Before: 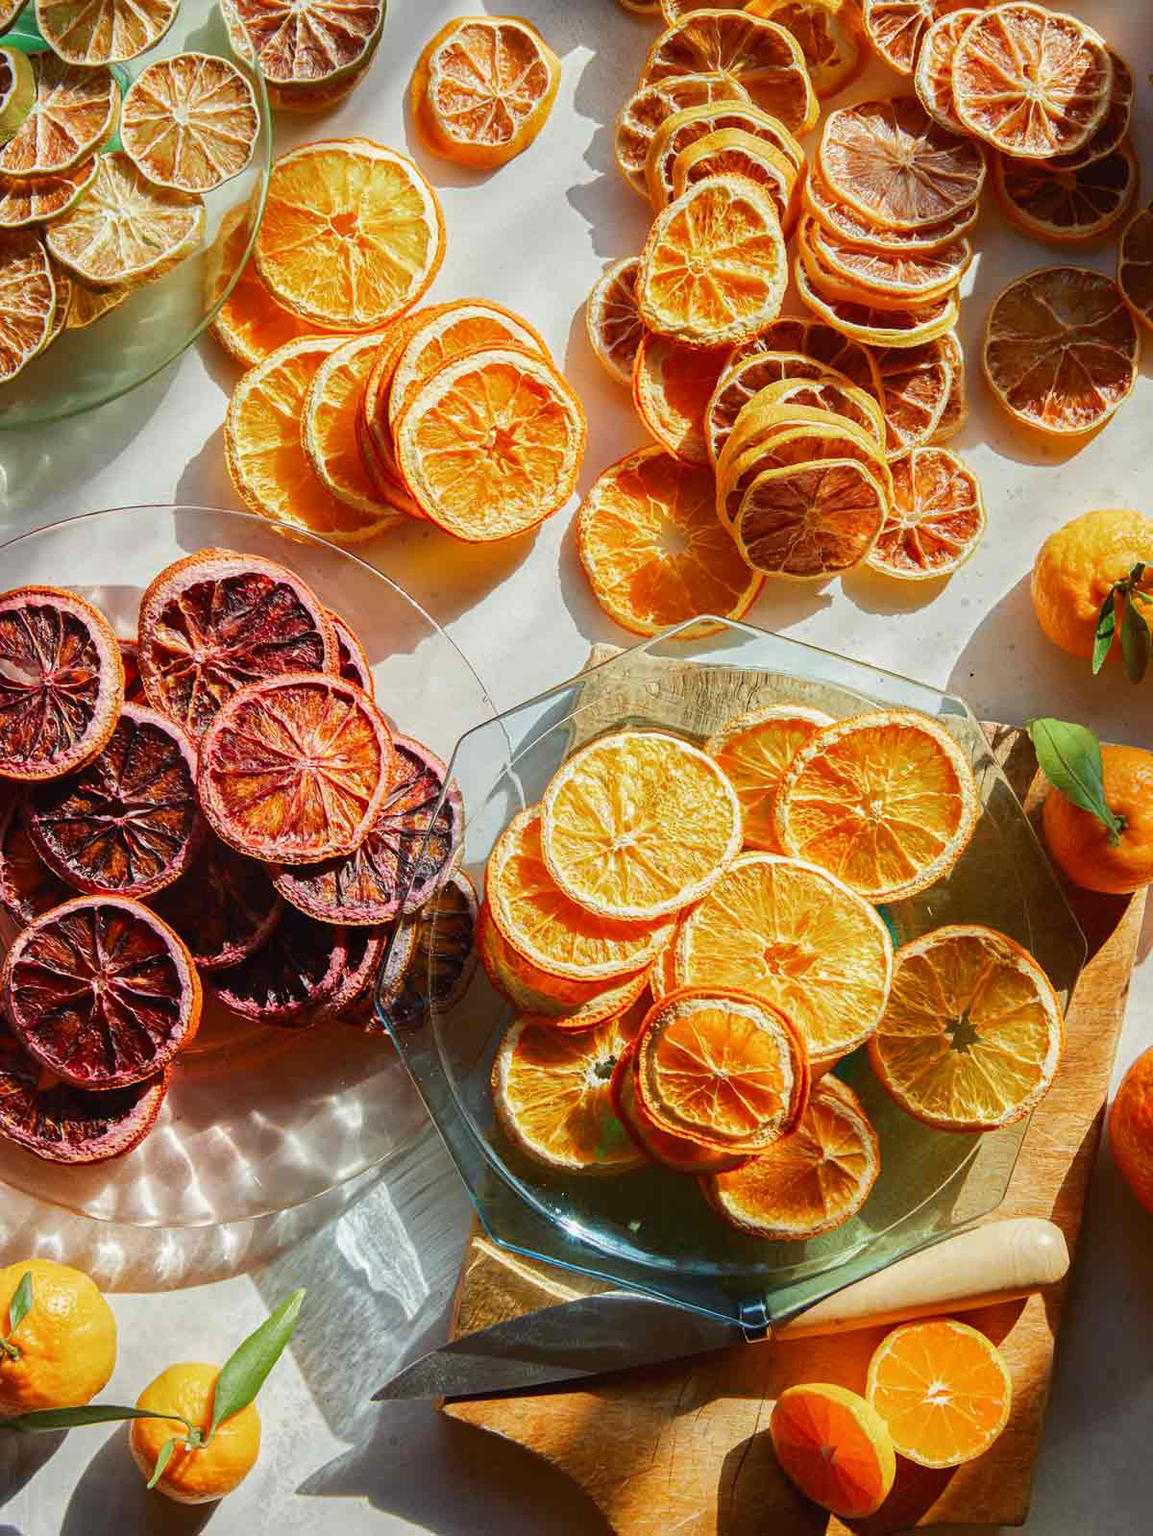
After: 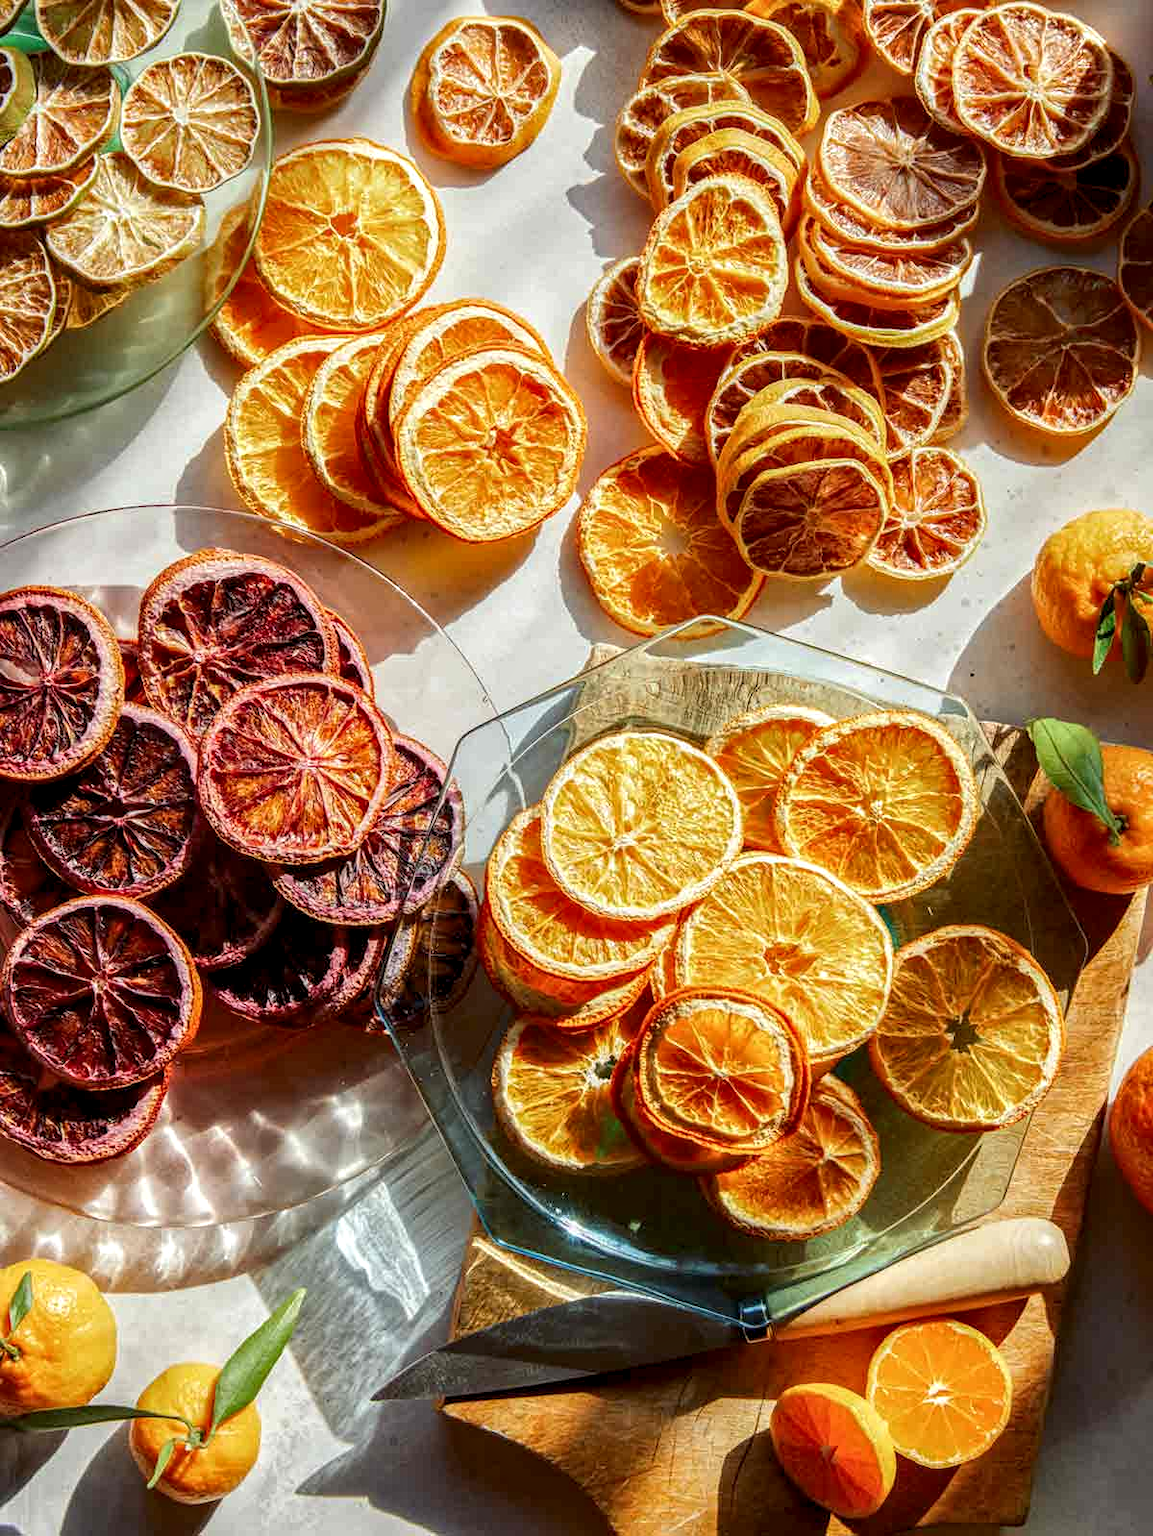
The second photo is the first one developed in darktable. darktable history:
local contrast: highlights 21%, detail 150%
